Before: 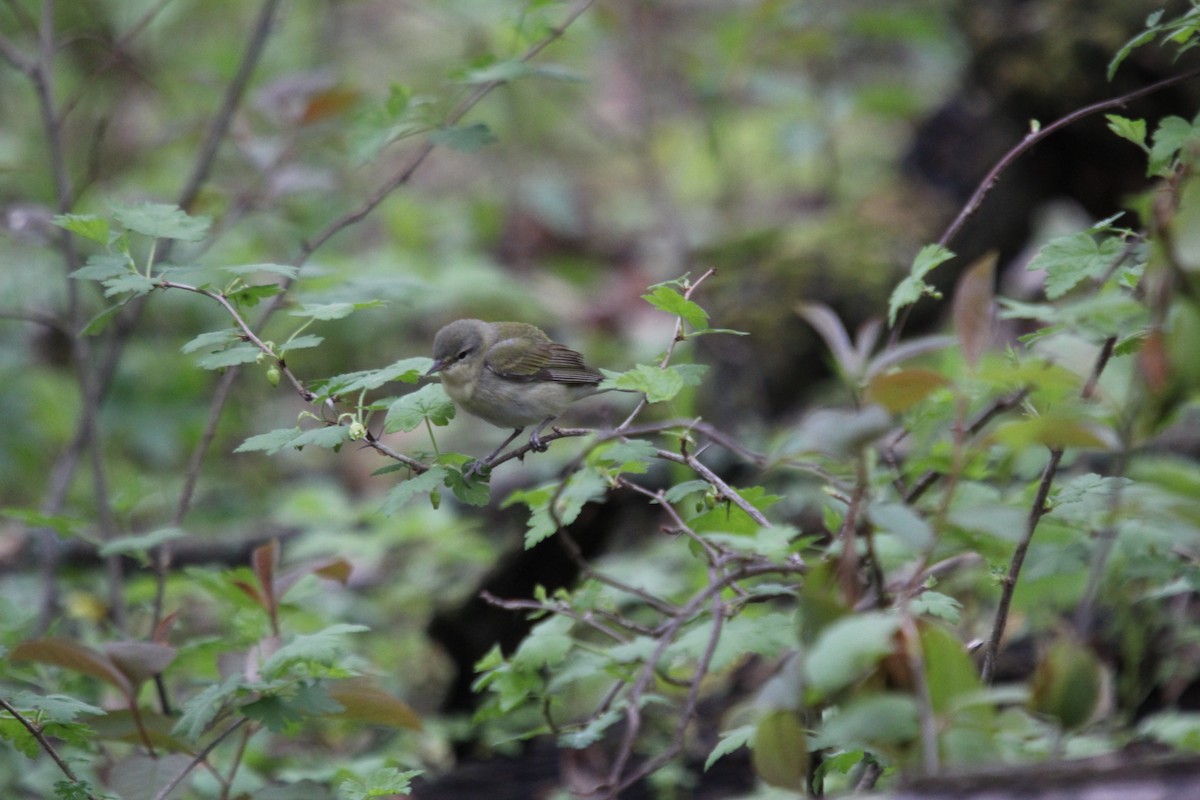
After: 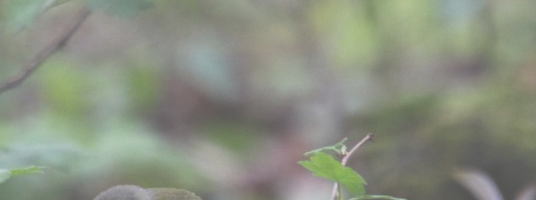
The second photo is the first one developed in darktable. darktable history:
exposure: black level correction -0.087, compensate highlight preservation false
crop: left 28.64%, top 16.832%, right 26.637%, bottom 58.055%
